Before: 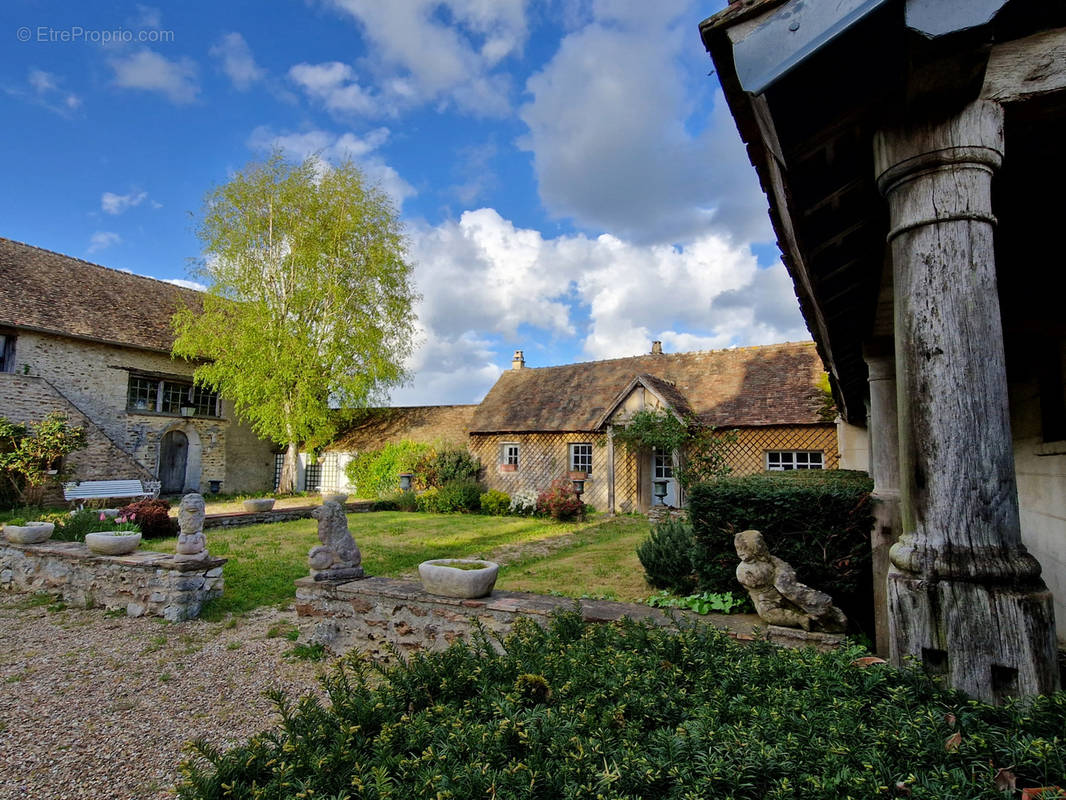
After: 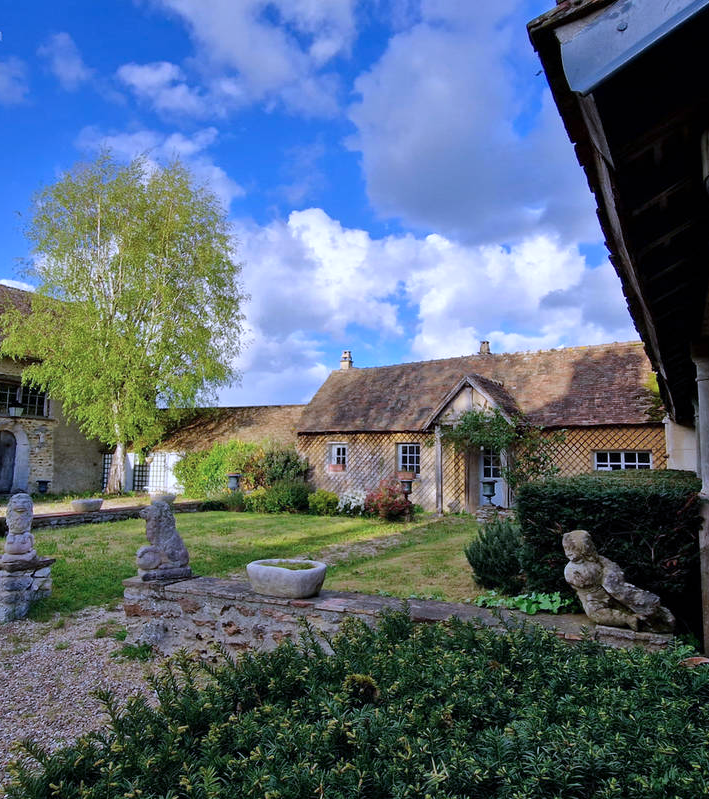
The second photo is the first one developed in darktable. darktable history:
color calibration: illuminant as shot in camera, x 0.379, y 0.396, temperature 4130.97 K
crop and rotate: left 16.172%, right 17.264%
